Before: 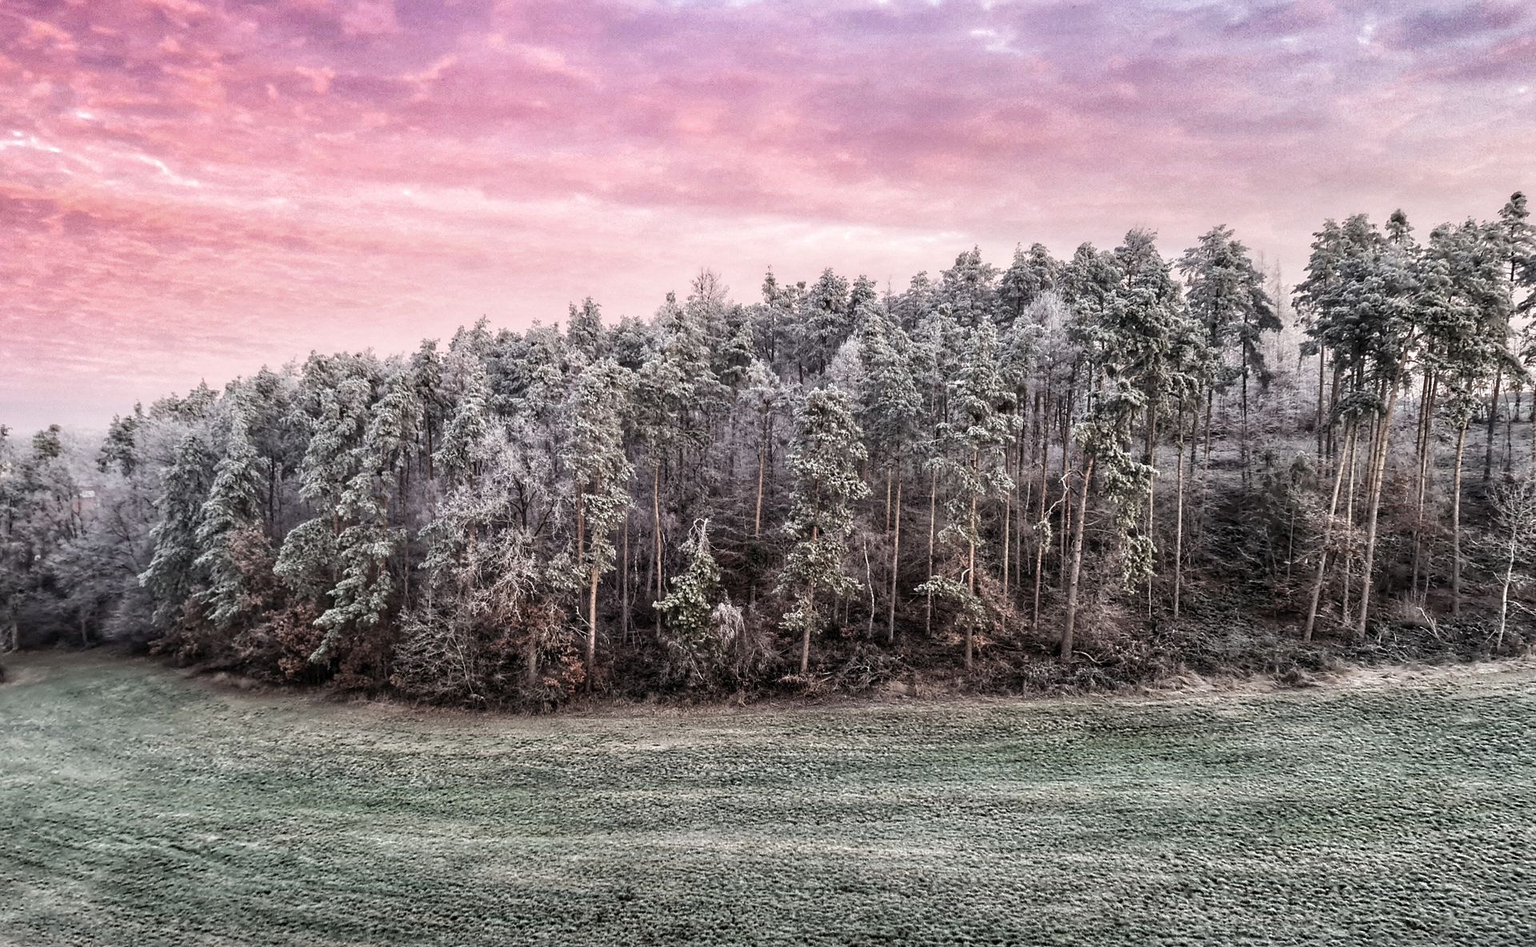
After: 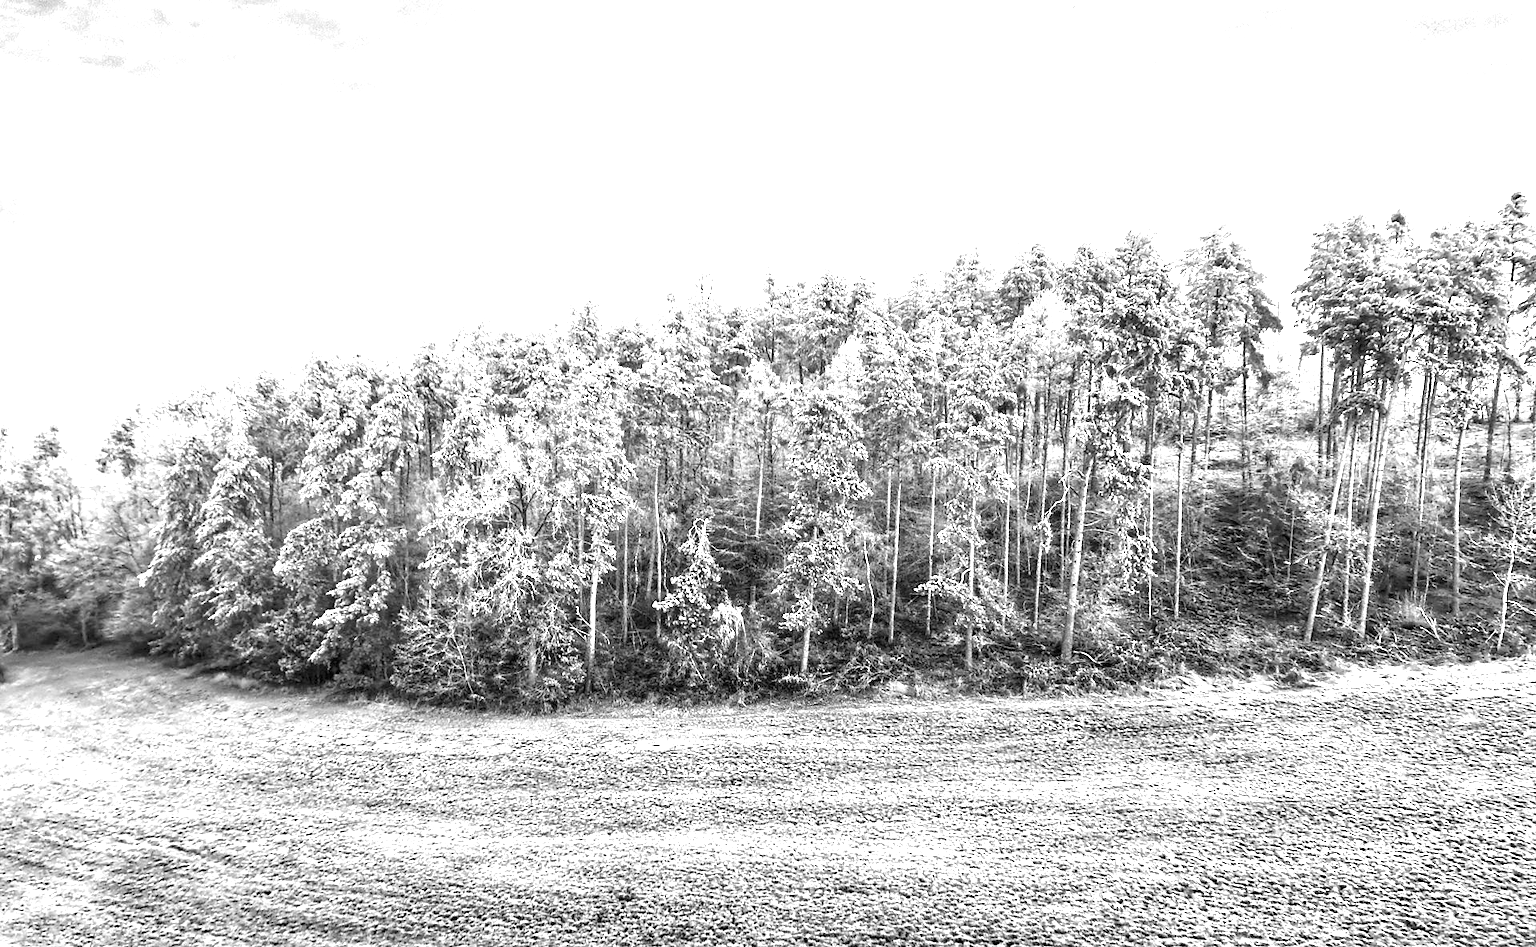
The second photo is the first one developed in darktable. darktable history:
exposure: black level correction 0, exposure 1.9 EV, compensate highlight preservation false
monochrome: a 32, b 64, size 2.3
color calibration: x 0.37, y 0.377, temperature 4289.93 K
